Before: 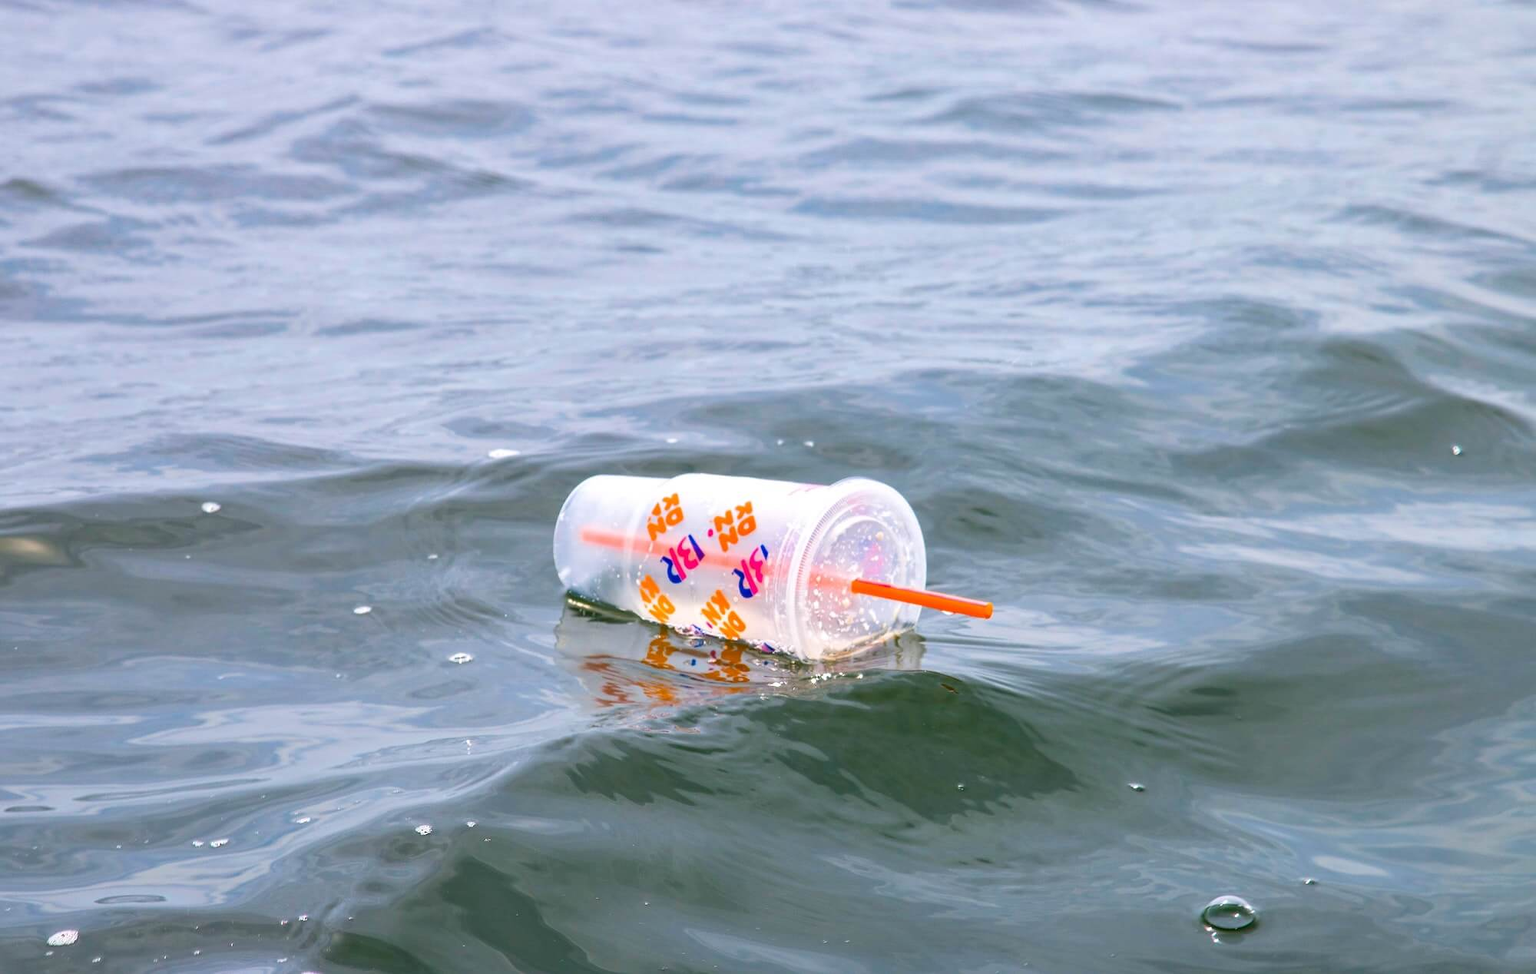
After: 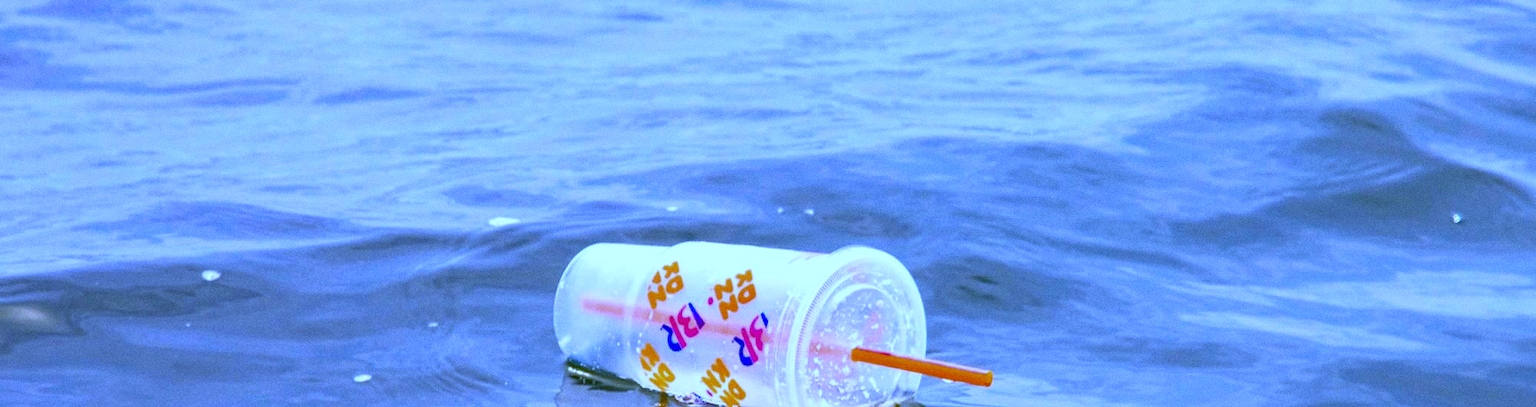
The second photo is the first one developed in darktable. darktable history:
crop and rotate: top 23.84%, bottom 34.294%
haze removal: compatibility mode true, adaptive false
grain: coarseness 0.09 ISO
white balance: red 0.766, blue 1.537
